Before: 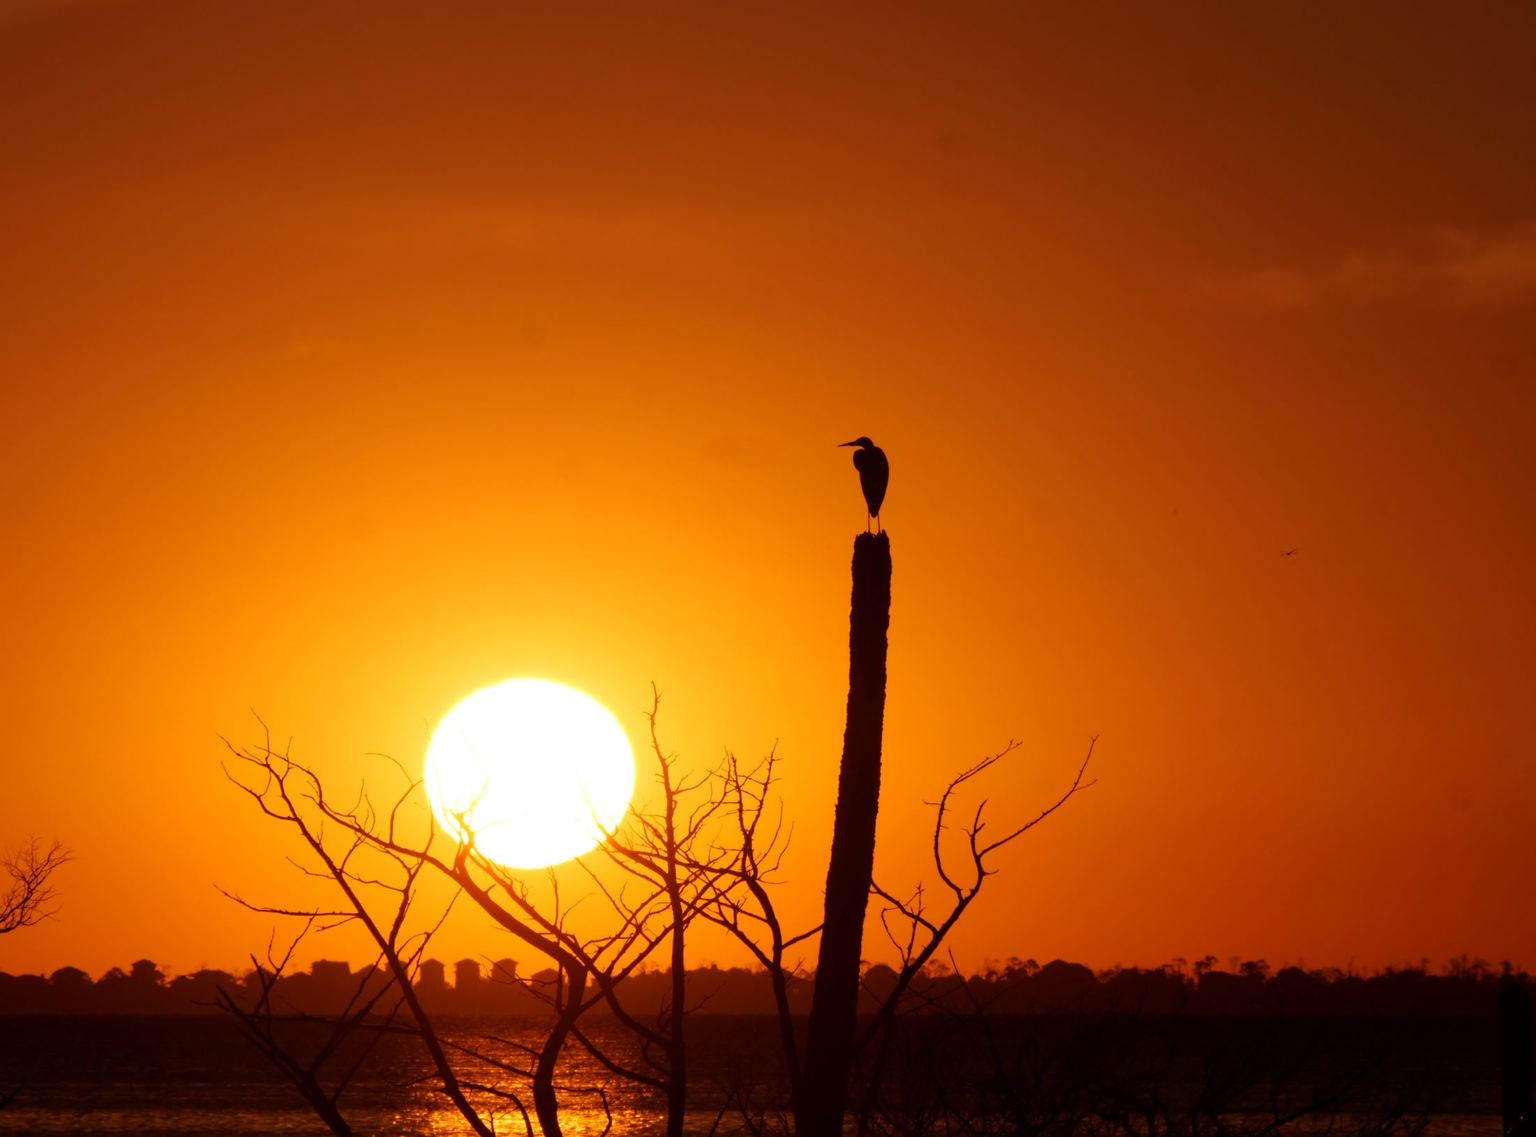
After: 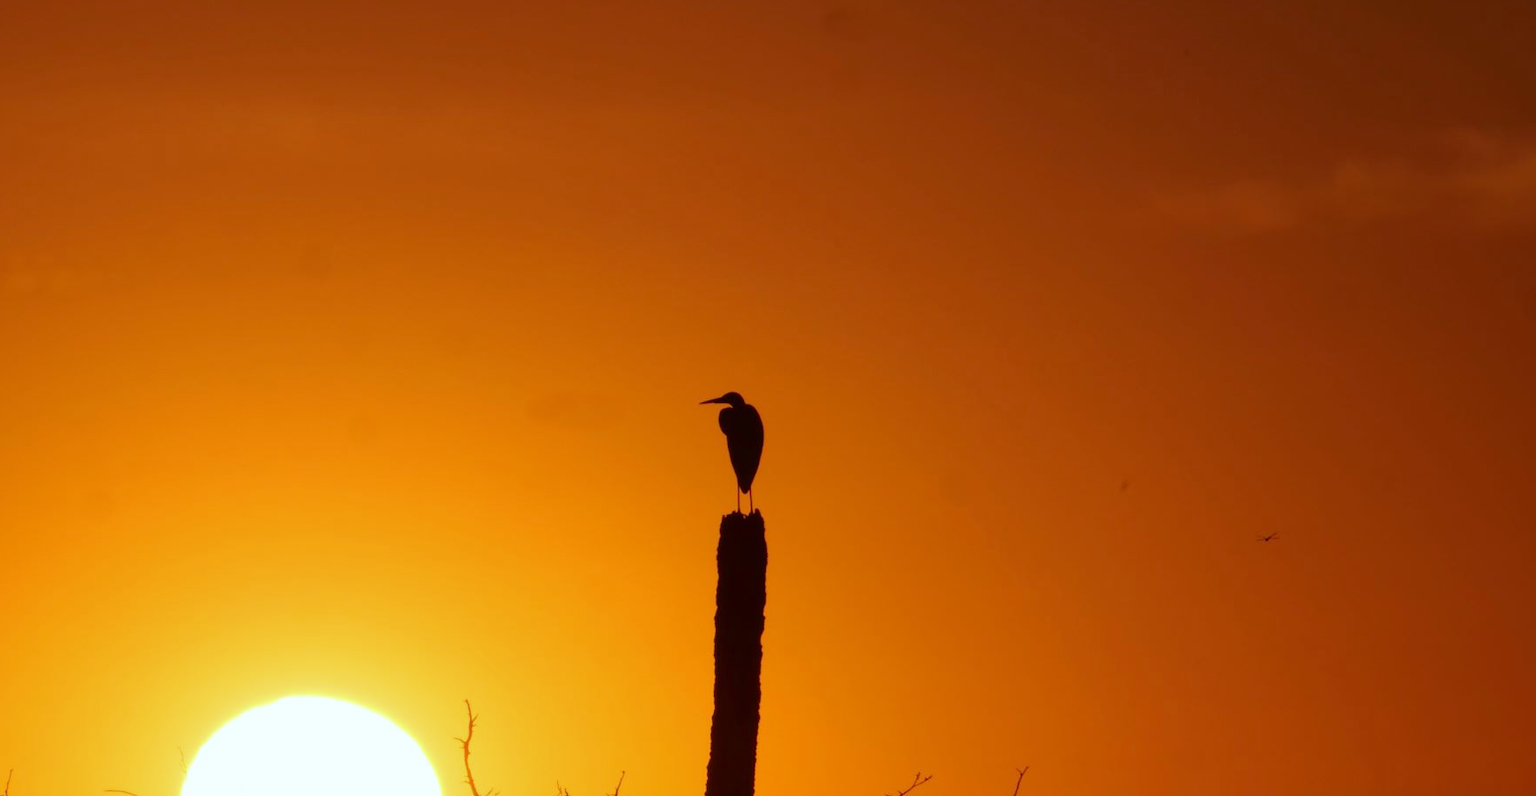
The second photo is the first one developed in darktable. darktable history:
crop: left 18.38%, top 11.092%, right 2.134%, bottom 33.217%
white balance: red 0.954, blue 1.079
